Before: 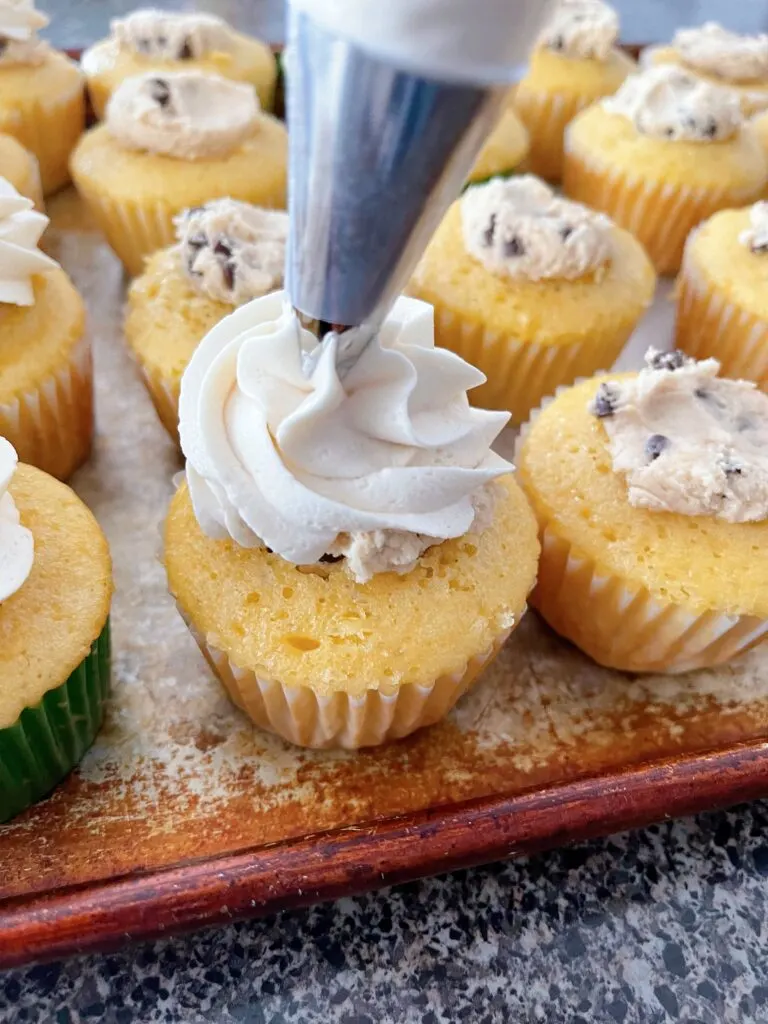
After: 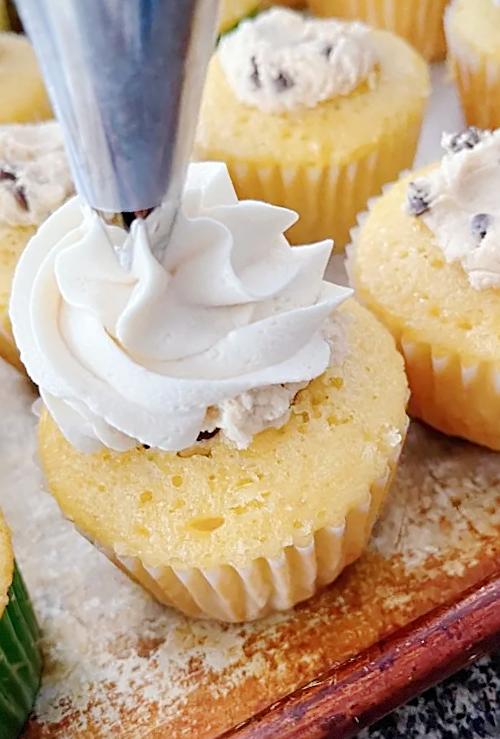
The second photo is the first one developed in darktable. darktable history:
sharpen: on, module defaults
crop and rotate: angle 18.42°, left 6.772%, right 4.001%, bottom 1.093%
vignetting: fall-off radius 92.81%, saturation 0.002, dithering 8-bit output, unbound false
base curve: curves: ch0 [(0, 0) (0.158, 0.273) (0.879, 0.895) (1, 1)], preserve colors none
color calibration: illuminant same as pipeline (D50), adaptation XYZ, x 0.345, y 0.359, temperature 5019.76 K
